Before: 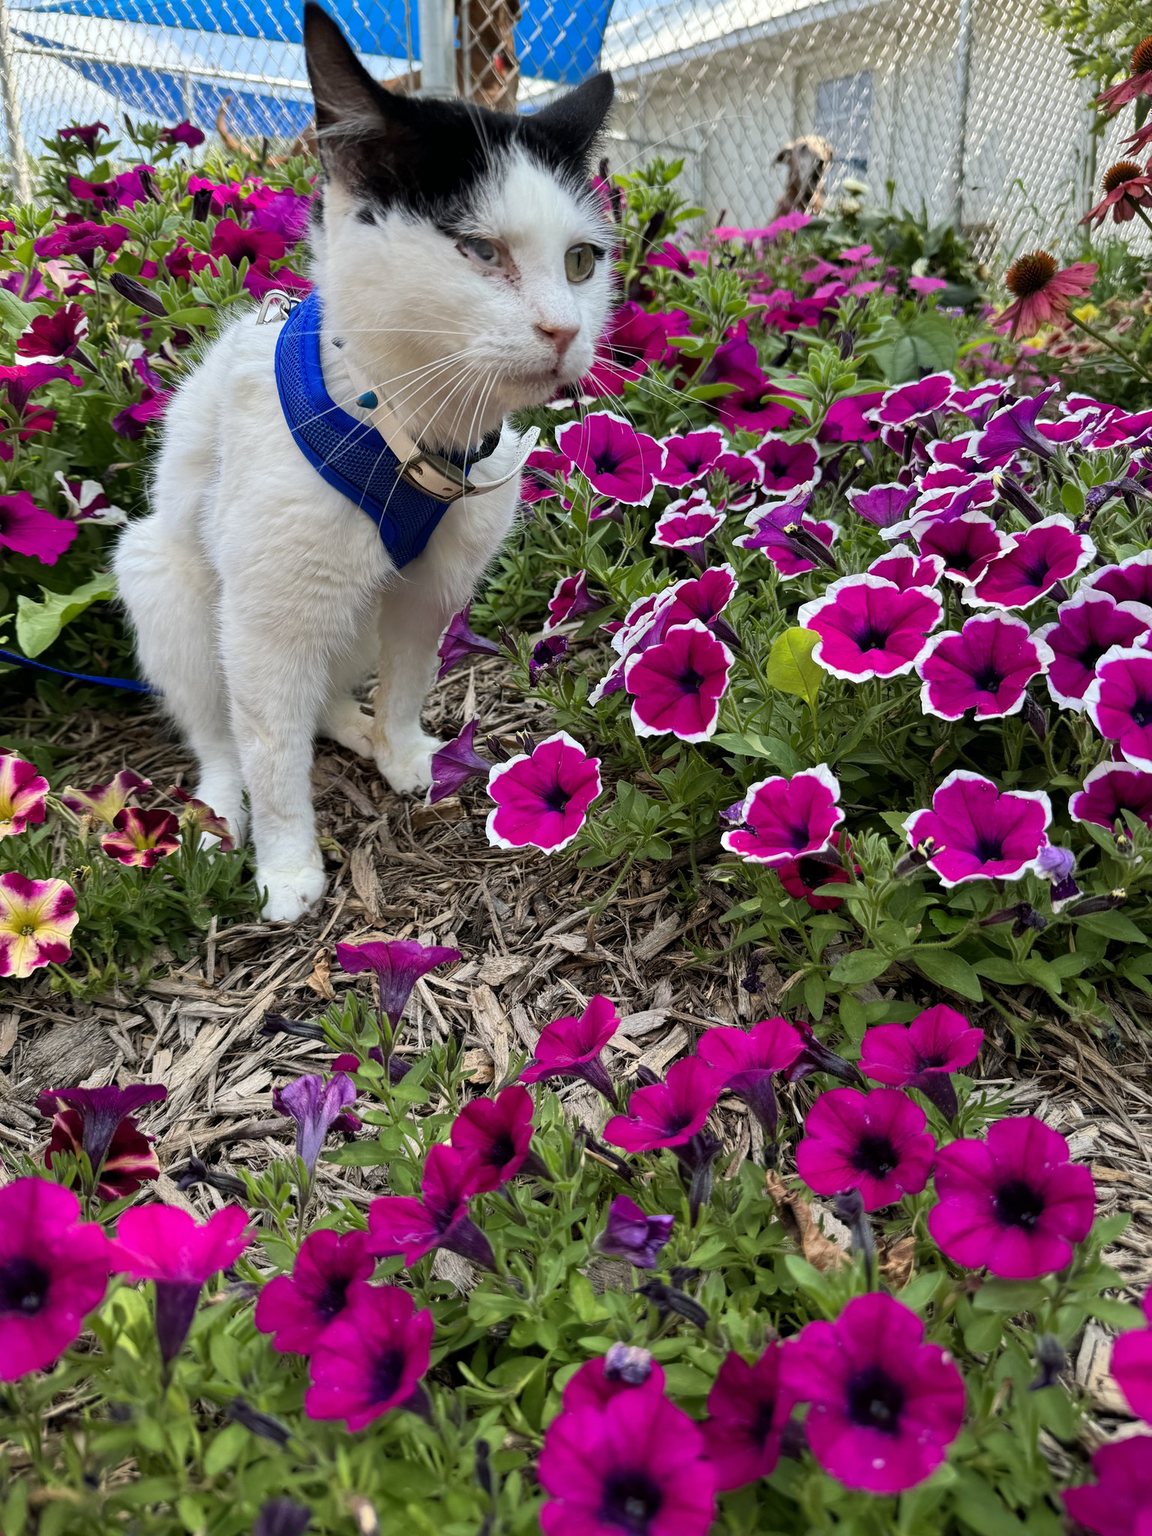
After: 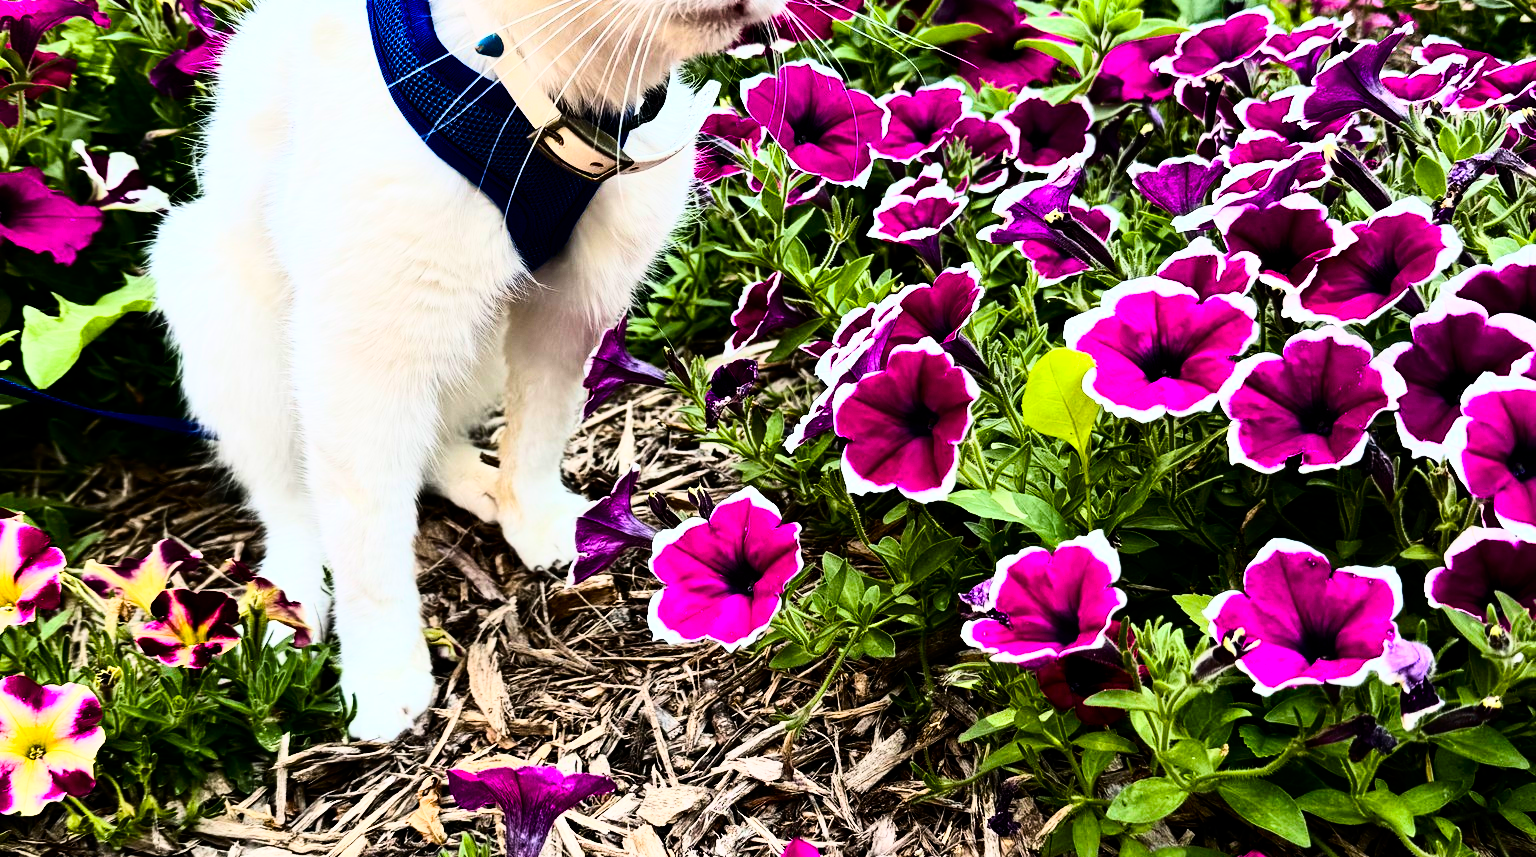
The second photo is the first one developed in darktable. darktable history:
crop and rotate: top 23.84%, bottom 34.294%
rgb curve: curves: ch0 [(0, 0) (0.21, 0.15) (0.24, 0.21) (0.5, 0.75) (0.75, 0.96) (0.89, 0.99) (1, 1)]; ch1 [(0, 0.02) (0.21, 0.13) (0.25, 0.2) (0.5, 0.67) (0.75, 0.9) (0.89, 0.97) (1, 1)]; ch2 [(0, 0.02) (0.21, 0.13) (0.25, 0.2) (0.5, 0.67) (0.75, 0.9) (0.89, 0.97) (1, 1)], compensate middle gray true
color balance rgb: perceptual saturation grading › global saturation 20%, perceptual saturation grading › highlights -25%, perceptual saturation grading › shadows 50%
contrast brightness saturation: contrast 0.22
